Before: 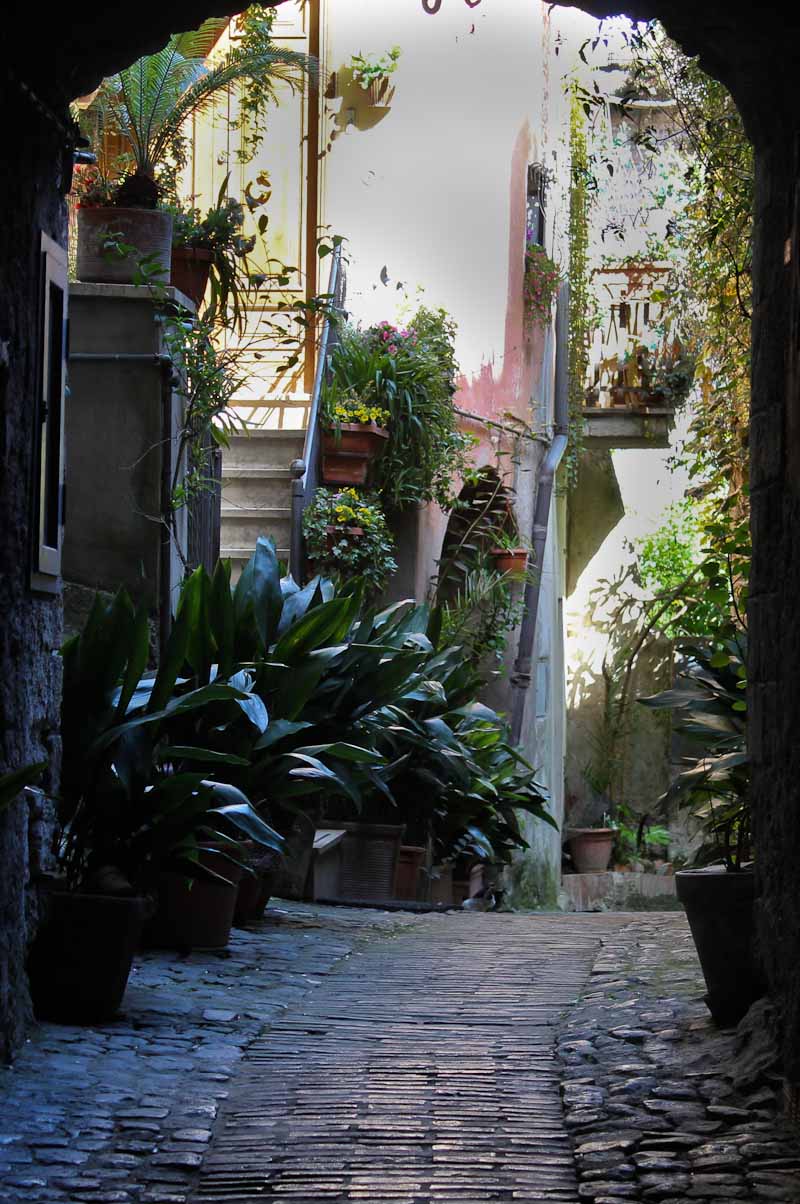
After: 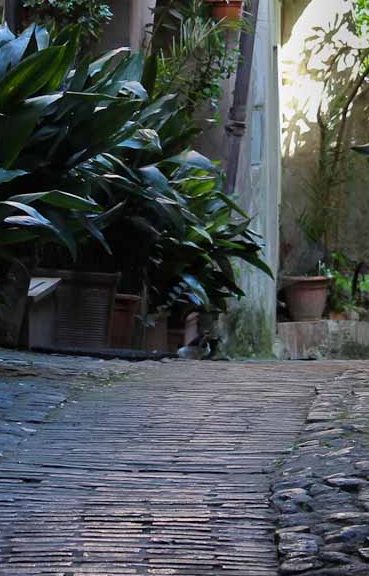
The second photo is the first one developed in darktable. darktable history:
crop: left 35.736%, top 45.886%, right 18.131%, bottom 6.202%
